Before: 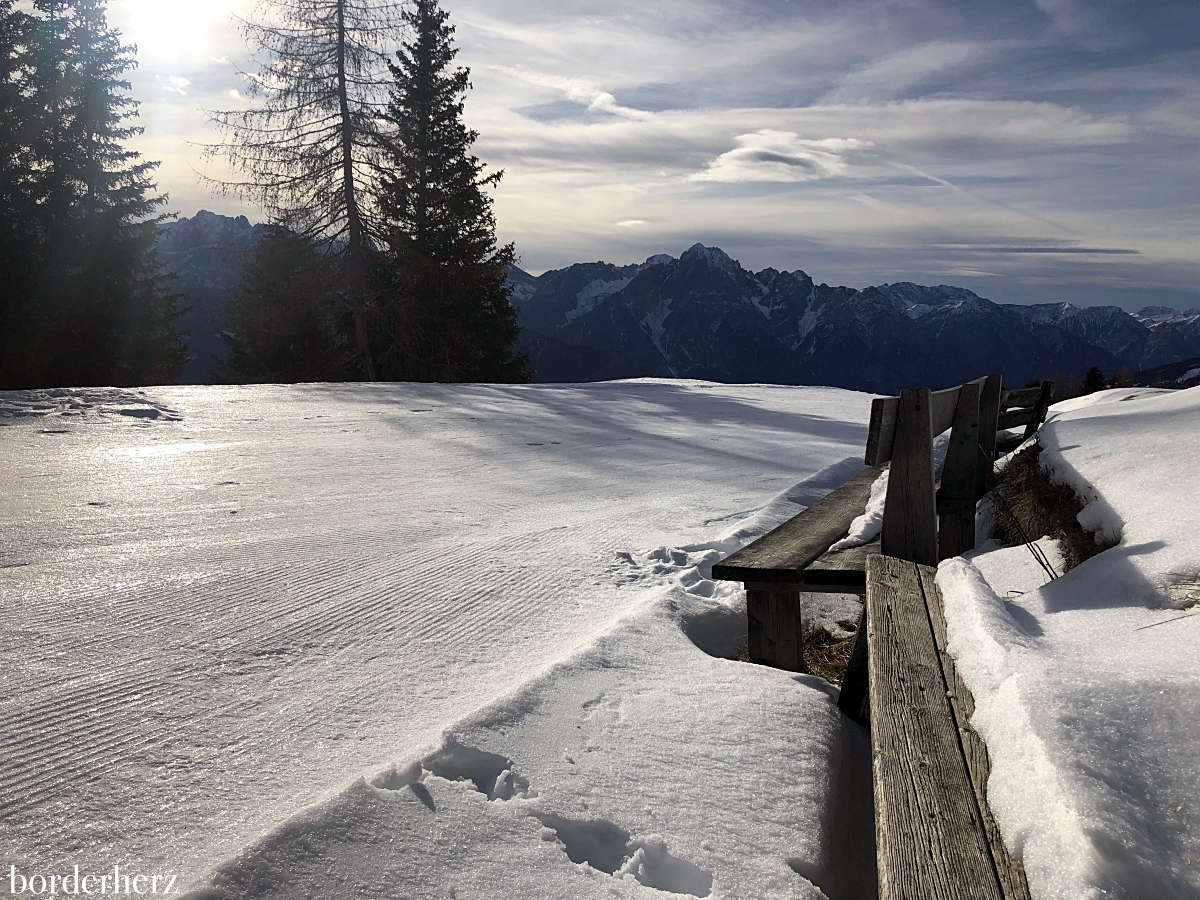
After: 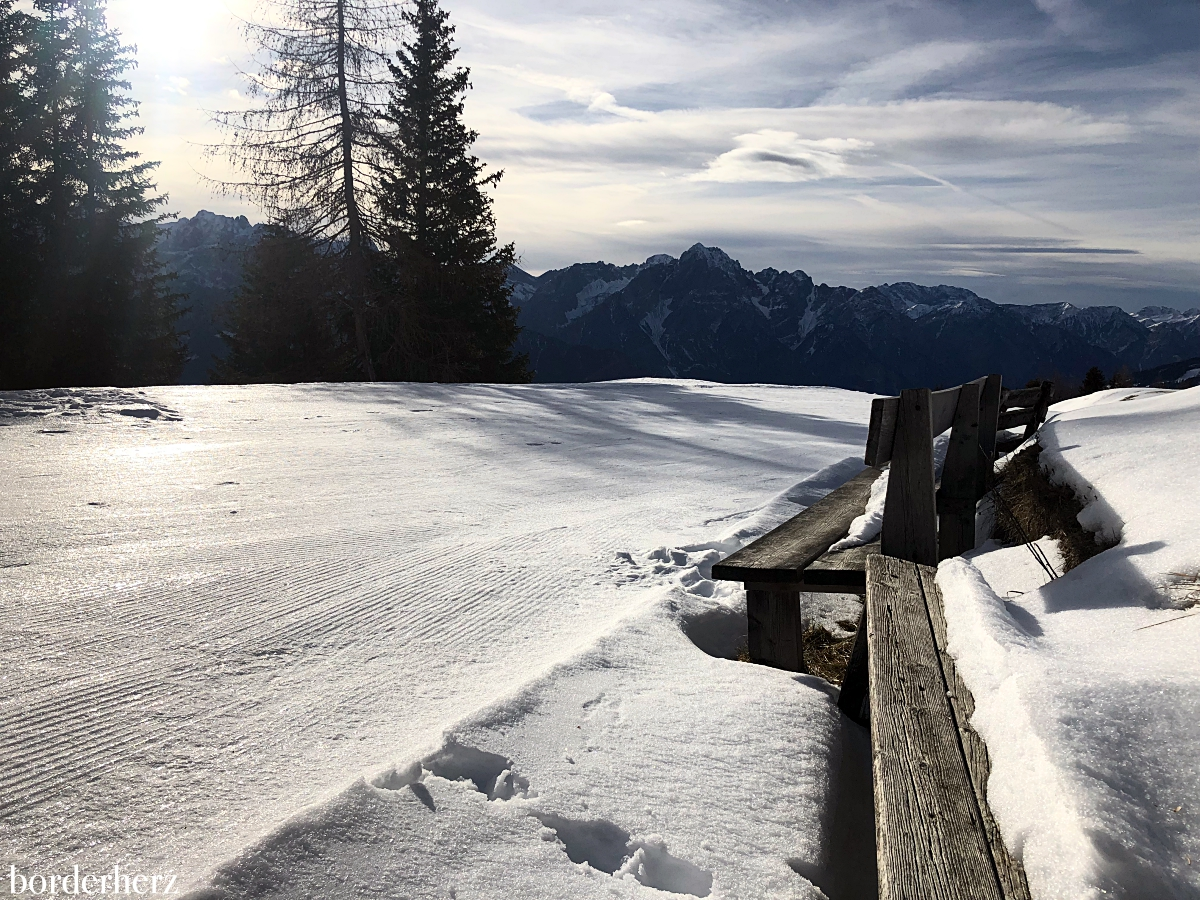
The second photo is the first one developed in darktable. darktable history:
contrast brightness saturation: contrast 0.239, brightness 0.085
